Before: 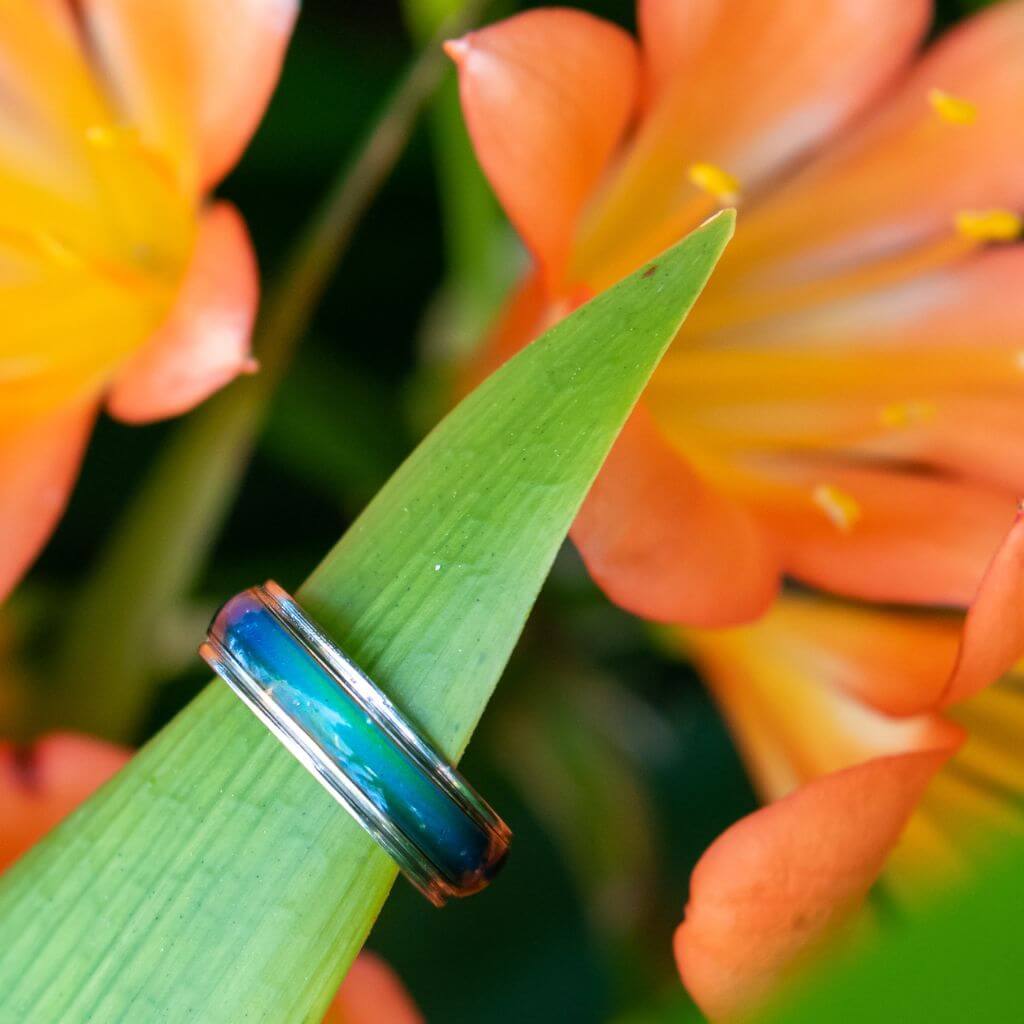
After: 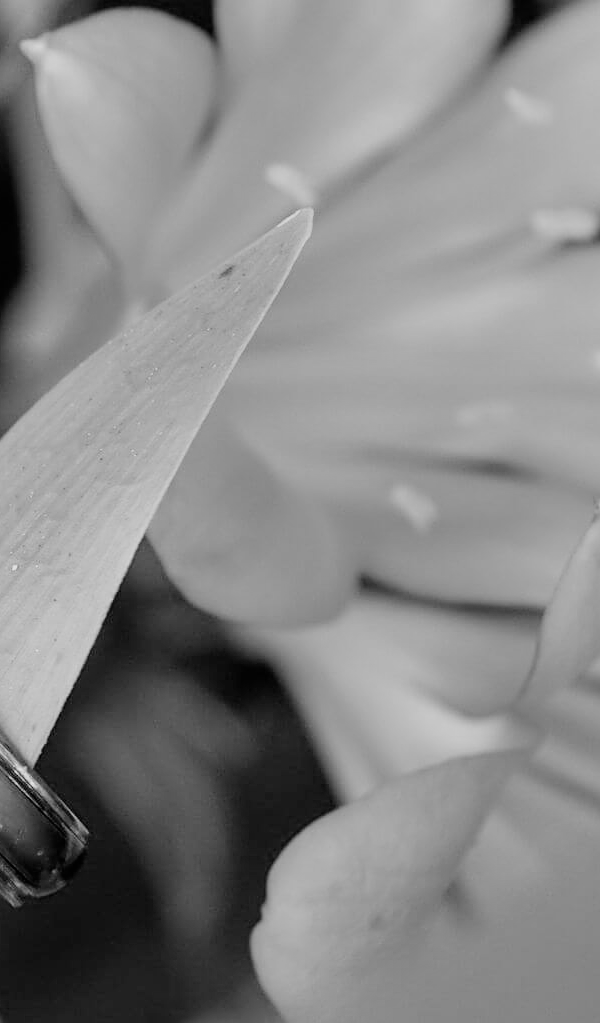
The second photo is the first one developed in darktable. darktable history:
exposure: exposure 0.6 EV, compensate highlight preservation false
filmic rgb: black relative exposure -7.32 EV, white relative exposure 5.09 EV, hardness 3.2
monochrome: on, module defaults
crop: left 41.402%
white balance: red 0.967, blue 1.049
sharpen: on, module defaults
color zones: curves: ch1 [(0, 0.513) (0.143, 0.524) (0.286, 0.511) (0.429, 0.506) (0.571, 0.503) (0.714, 0.503) (0.857, 0.508) (1, 0.513)]
